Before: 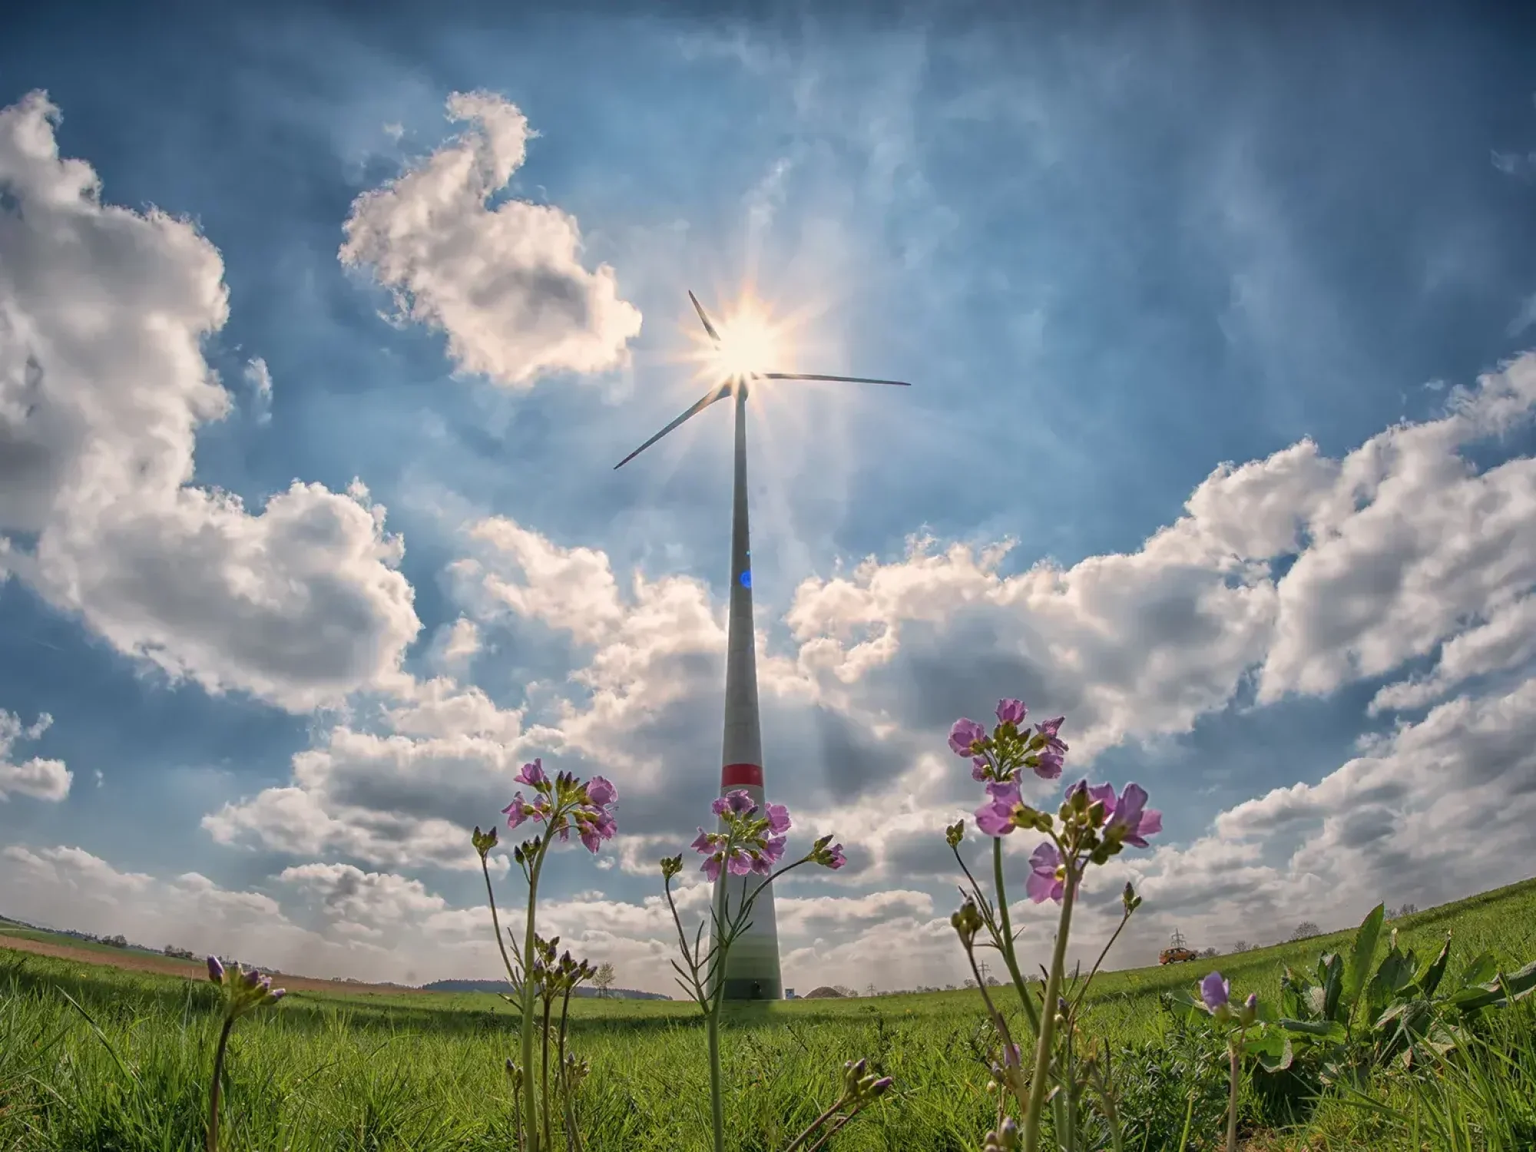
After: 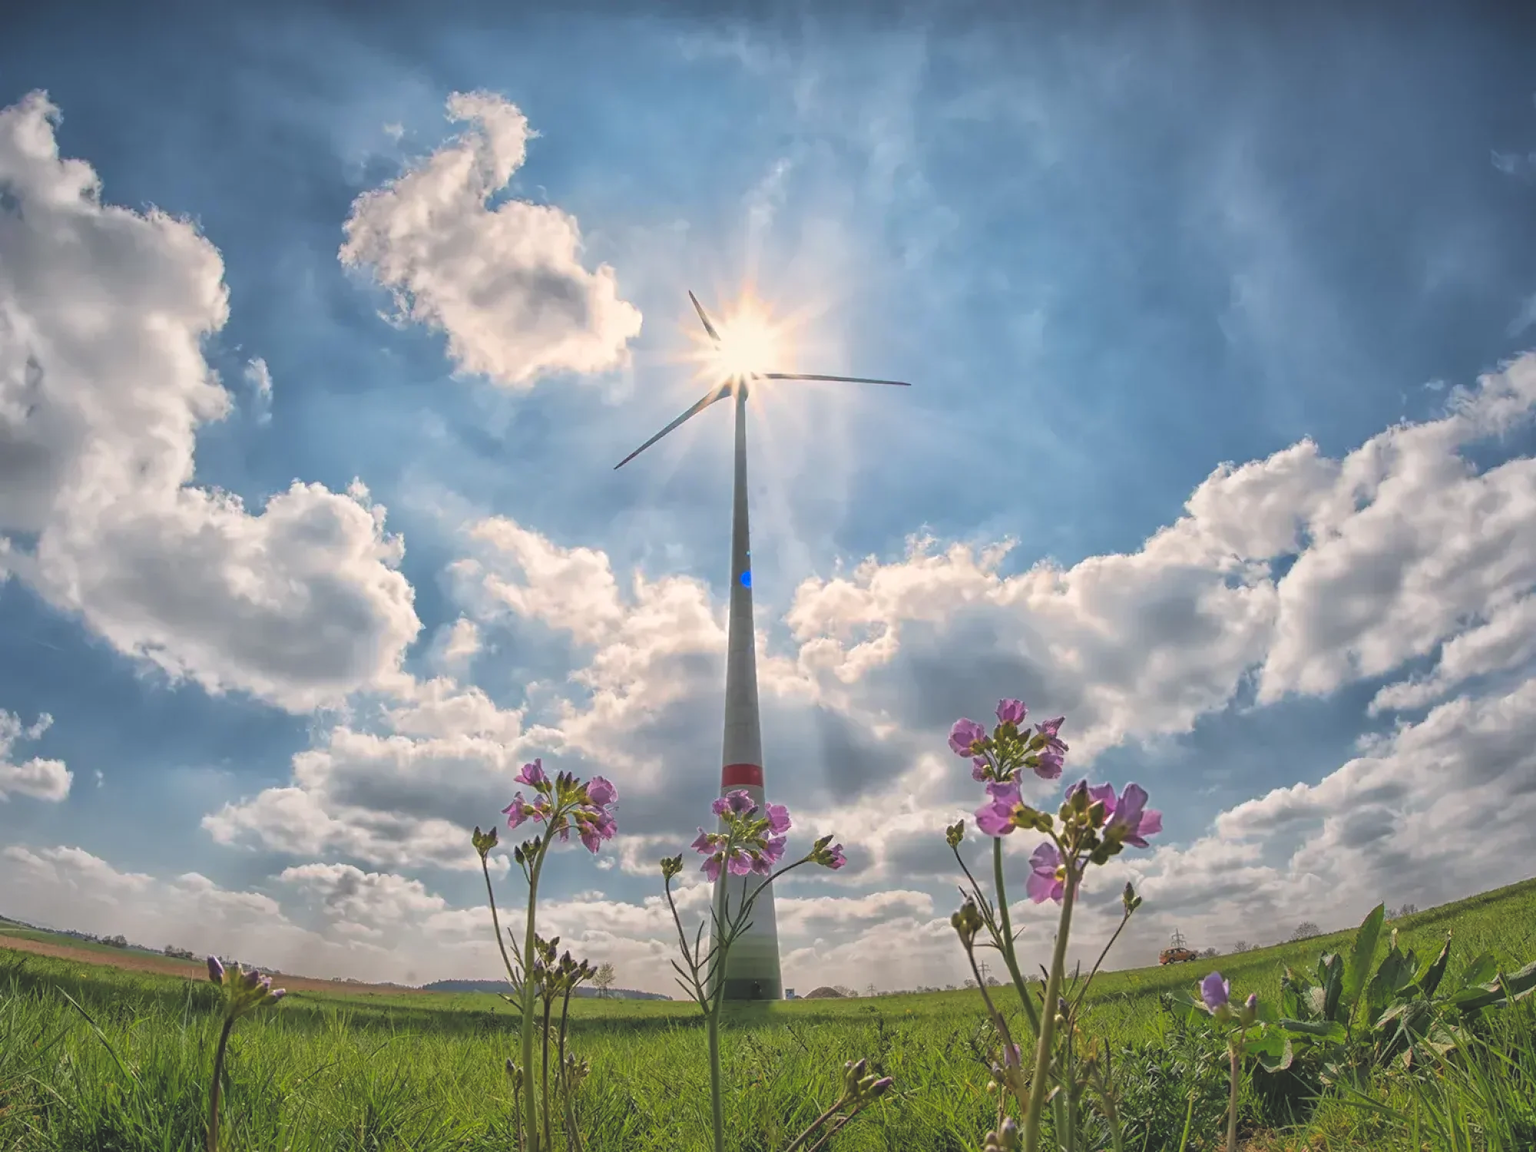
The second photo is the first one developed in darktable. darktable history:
rgb levels: levels [[0.013, 0.434, 0.89], [0, 0.5, 1], [0, 0.5, 1]]
vibrance: vibrance 100%
exposure: black level correction -0.025, exposure -0.117 EV, compensate highlight preservation false
